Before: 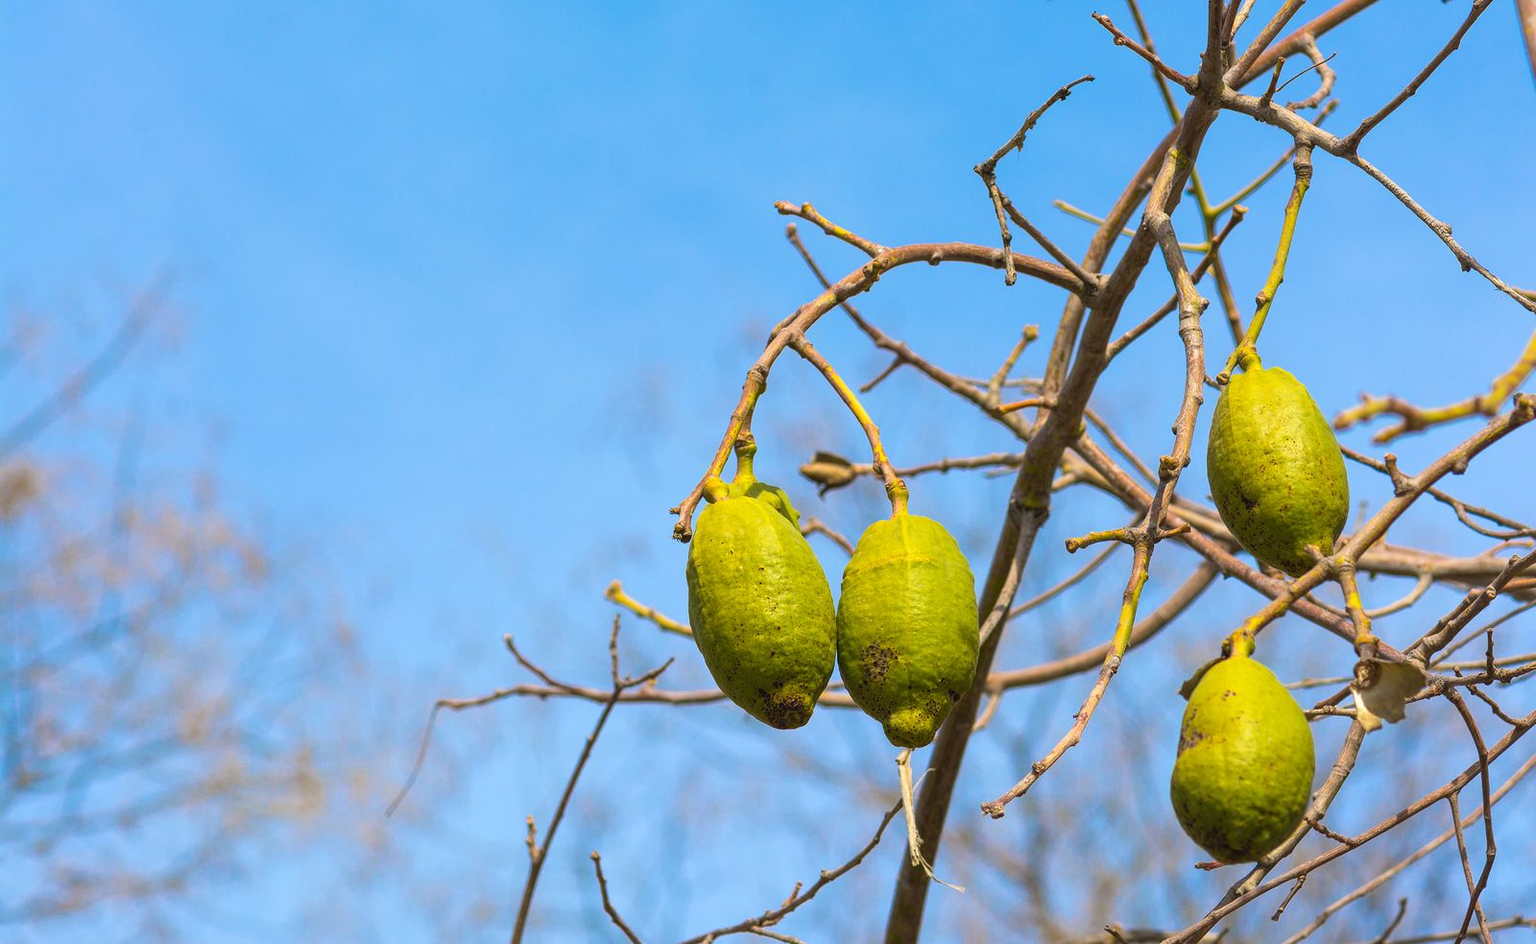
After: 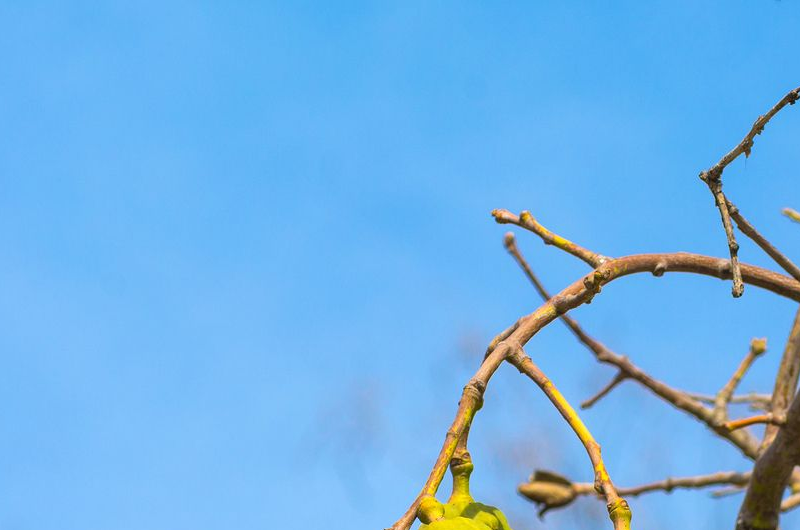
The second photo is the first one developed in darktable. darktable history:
crop: left 19.691%, right 30.257%, bottom 46.001%
